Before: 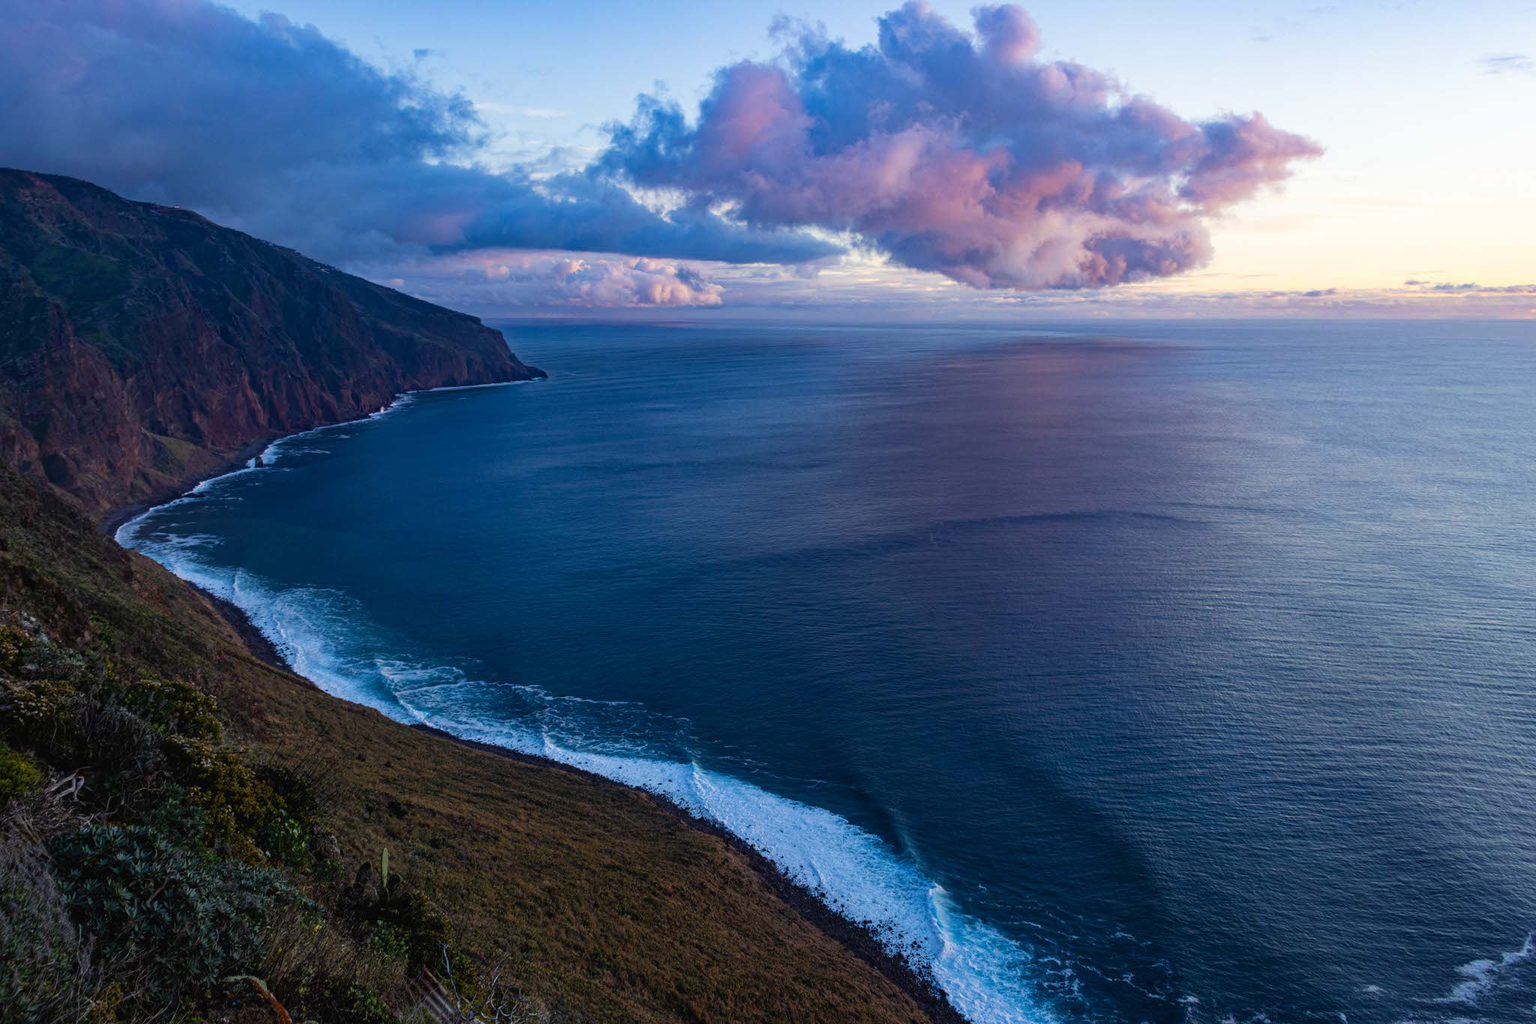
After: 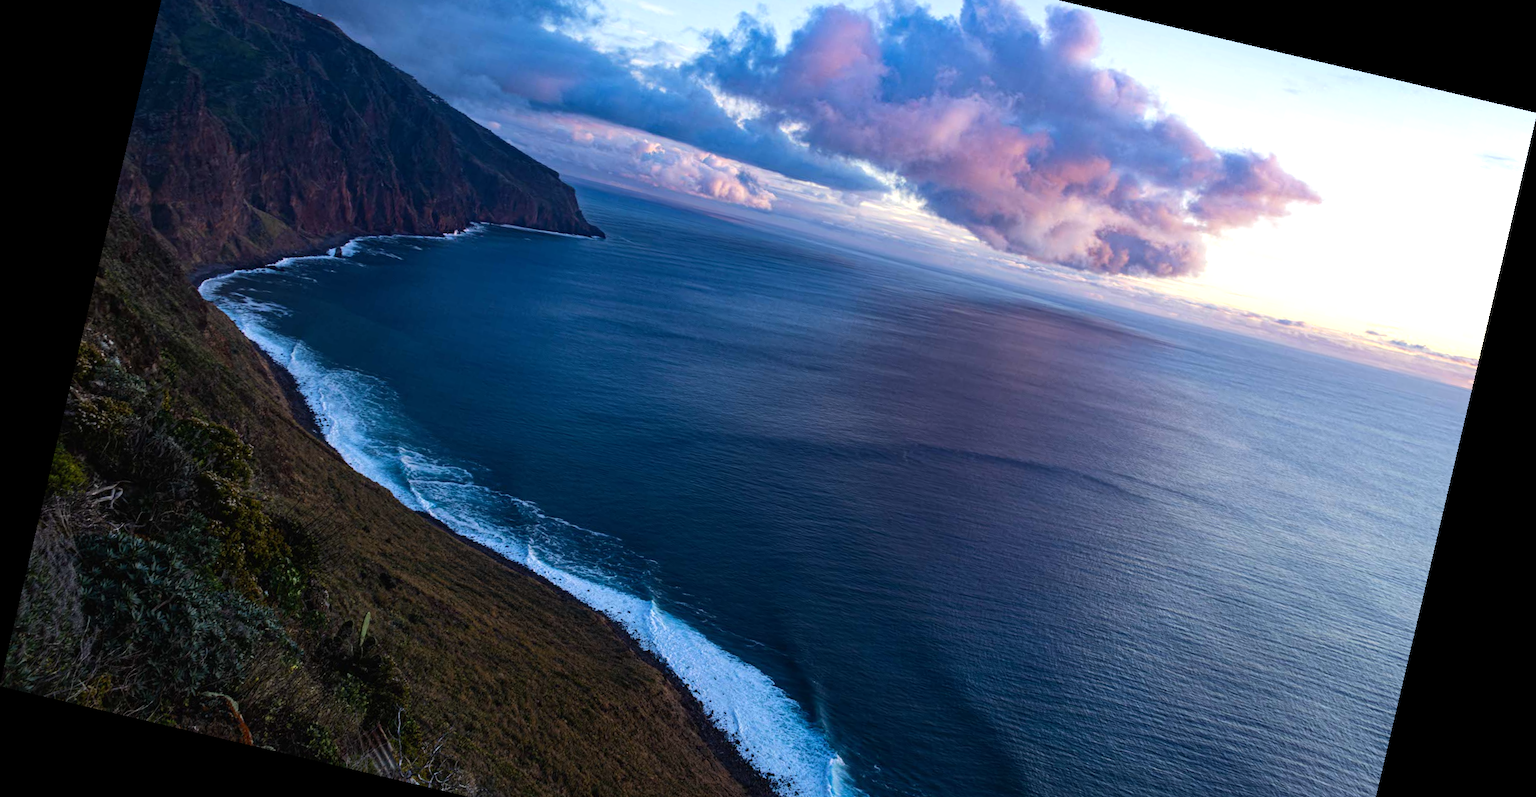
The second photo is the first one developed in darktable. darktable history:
rotate and perspective: rotation 13.27°, automatic cropping off
tone equalizer: -8 EV -0.417 EV, -7 EV -0.389 EV, -6 EV -0.333 EV, -5 EV -0.222 EV, -3 EV 0.222 EV, -2 EV 0.333 EV, -1 EV 0.389 EV, +0 EV 0.417 EV, edges refinement/feathering 500, mask exposure compensation -1.57 EV, preserve details no
crop: top 16.727%, bottom 16.727%
